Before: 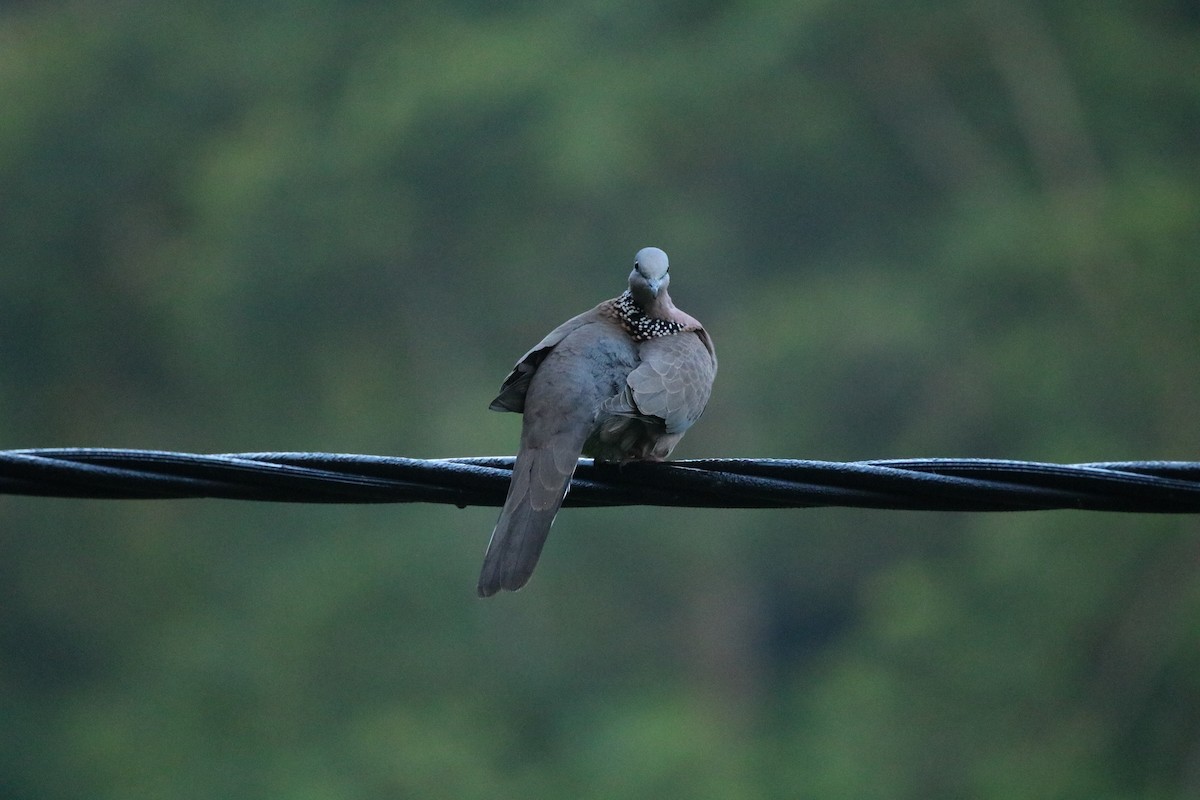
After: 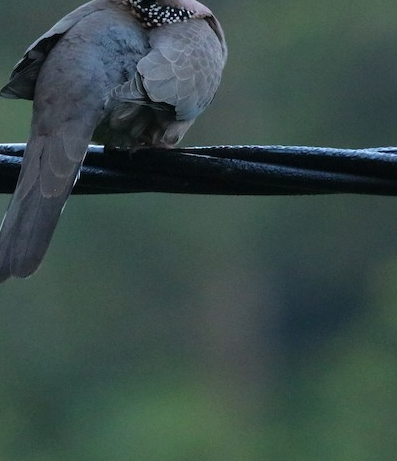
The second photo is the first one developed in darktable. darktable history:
crop: left 40.878%, top 39.176%, right 25.993%, bottom 3.081%
white balance: red 0.982, blue 1.018
base curve: curves: ch0 [(0, 0) (0.303, 0.277) (1, 1)]
